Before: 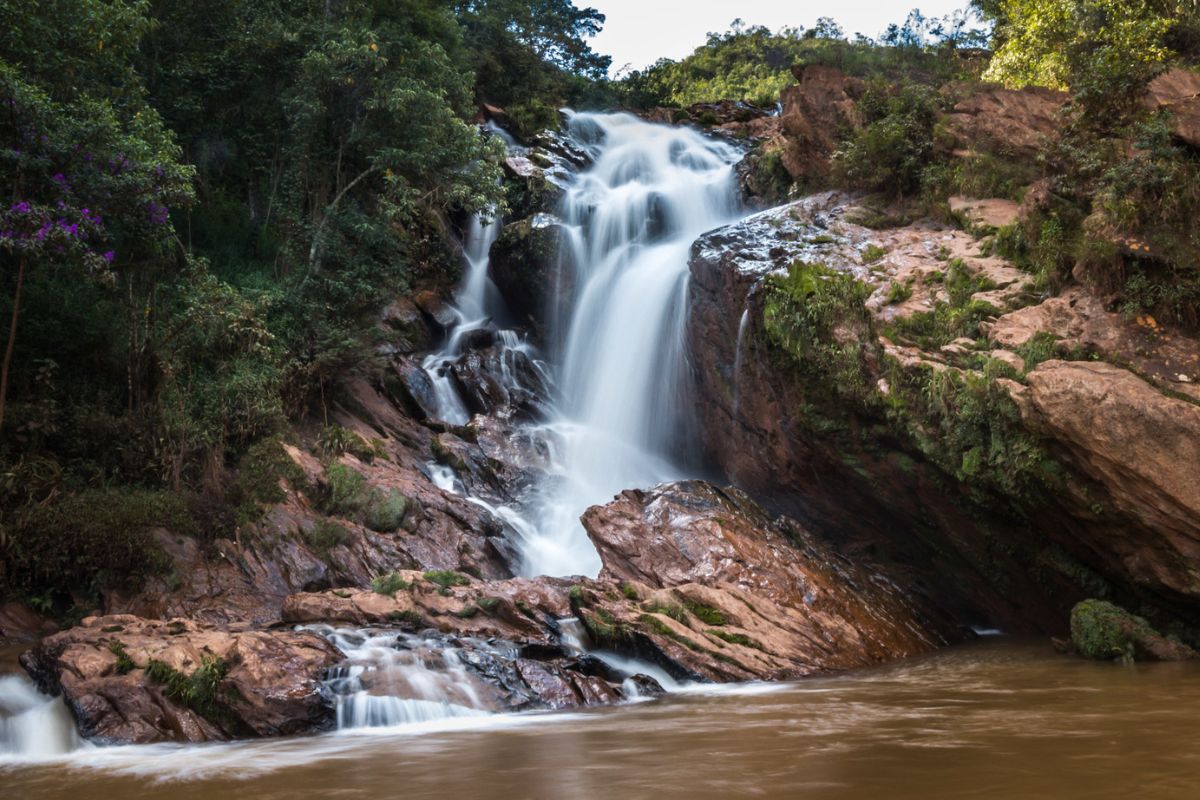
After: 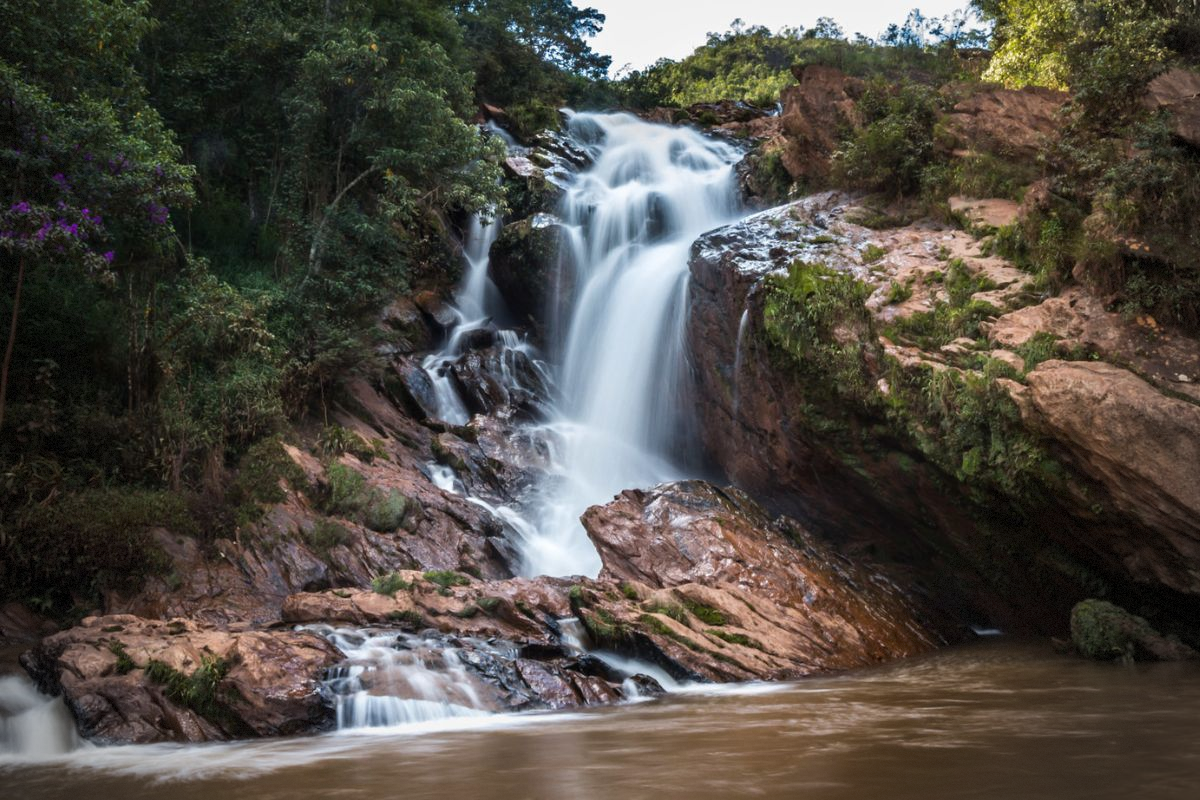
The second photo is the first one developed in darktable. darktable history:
vignetting: fall-off radius 44.87%, center (-0.063, -0.314), dithering 8-bit output, unbound false
